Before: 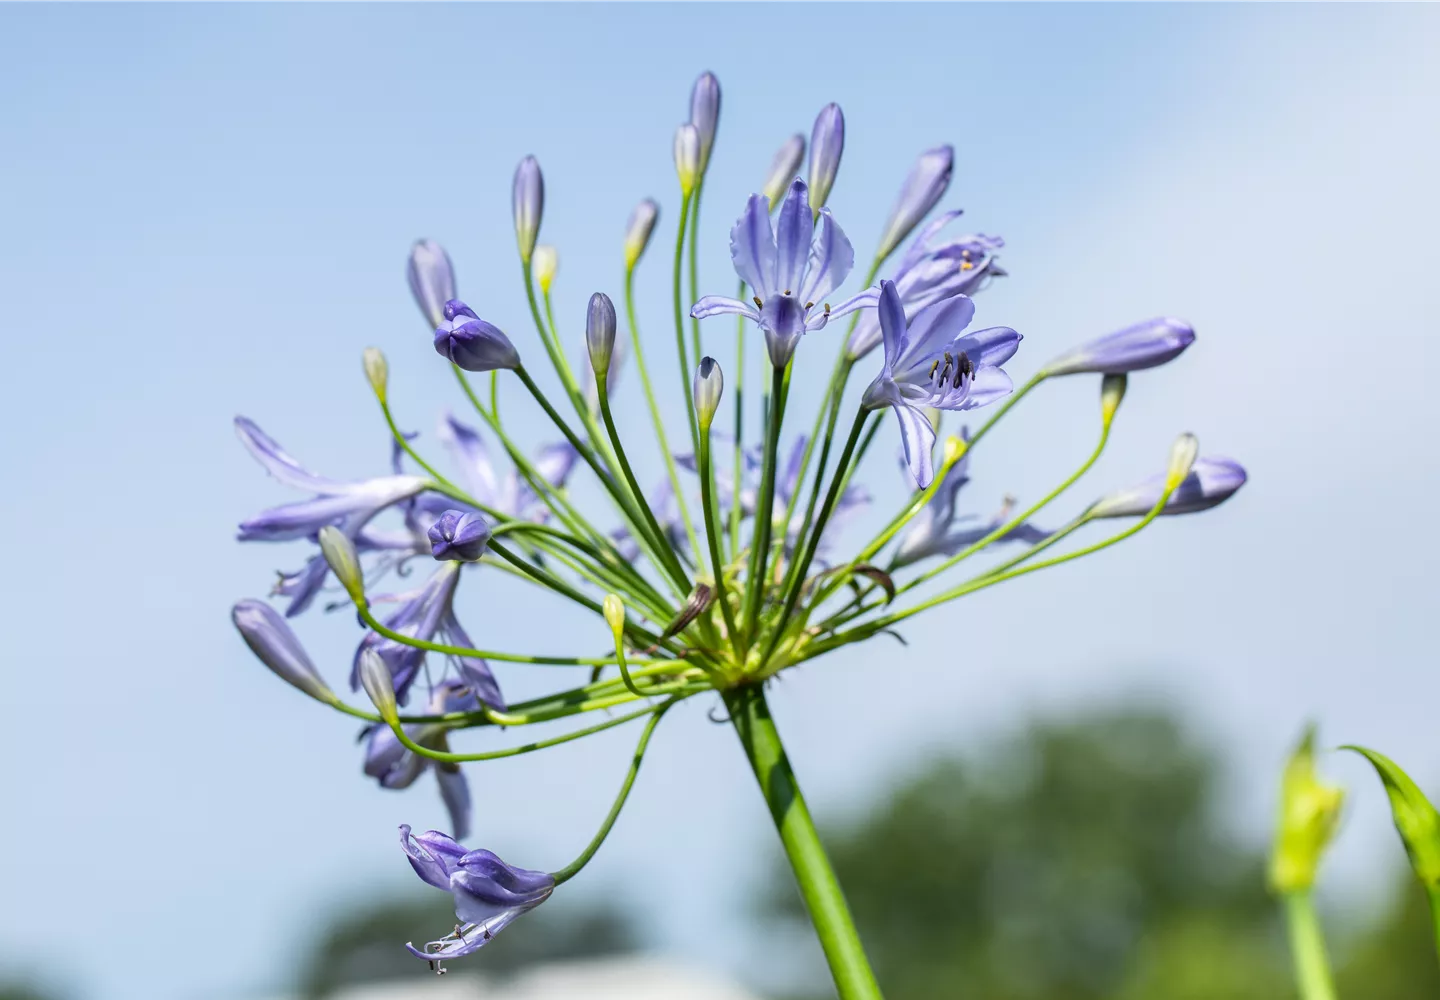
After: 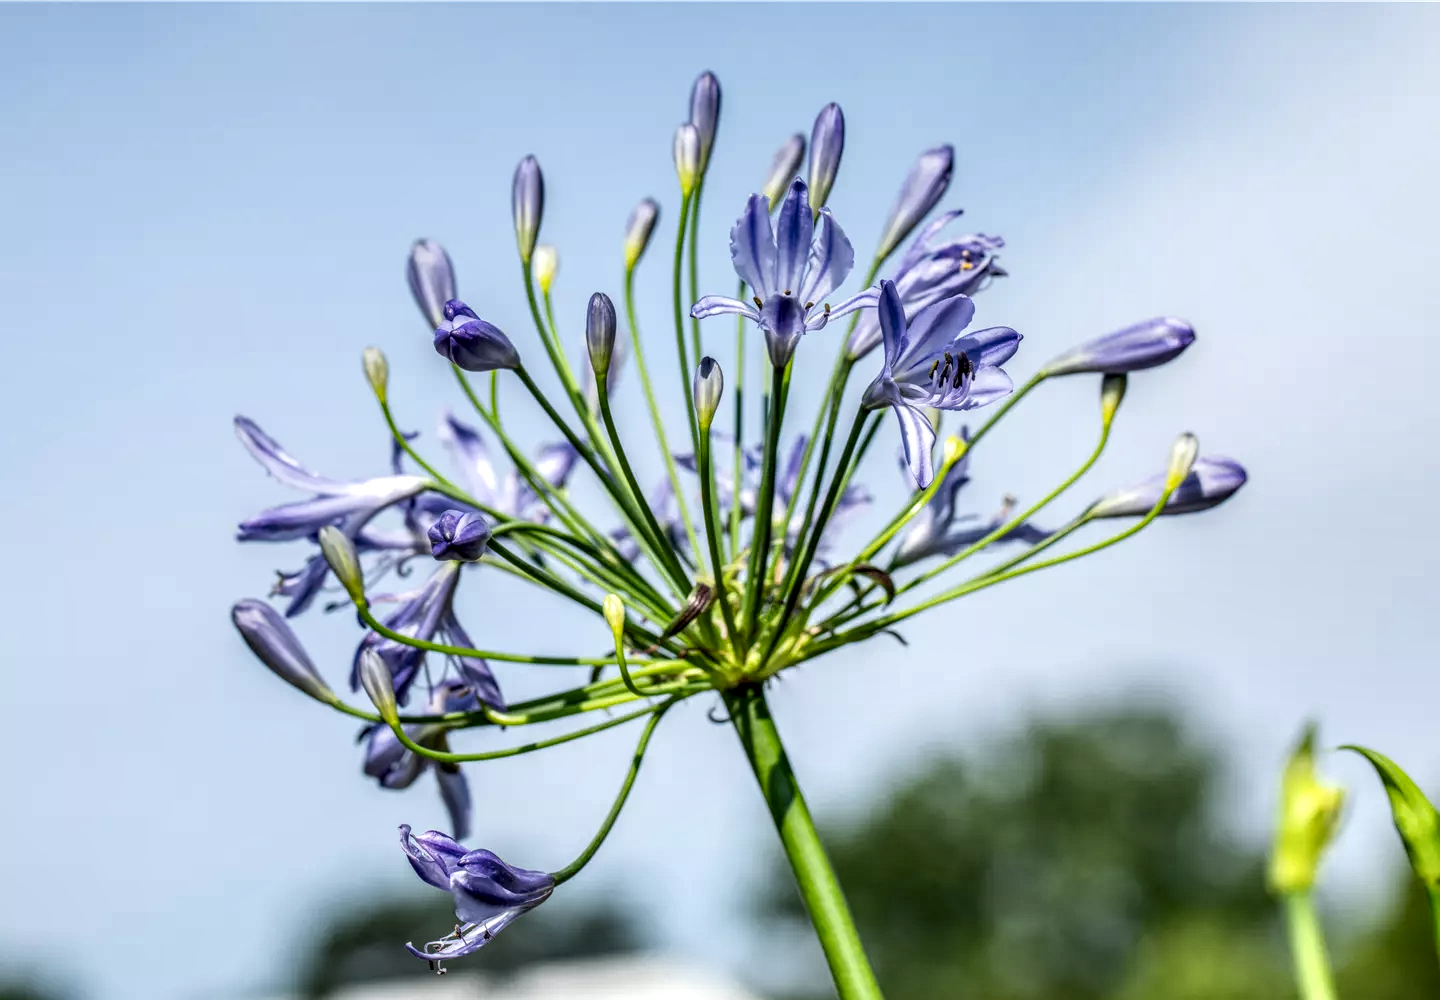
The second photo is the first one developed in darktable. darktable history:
local contrast: highlights 2%, shadows 7%, detail 182%
